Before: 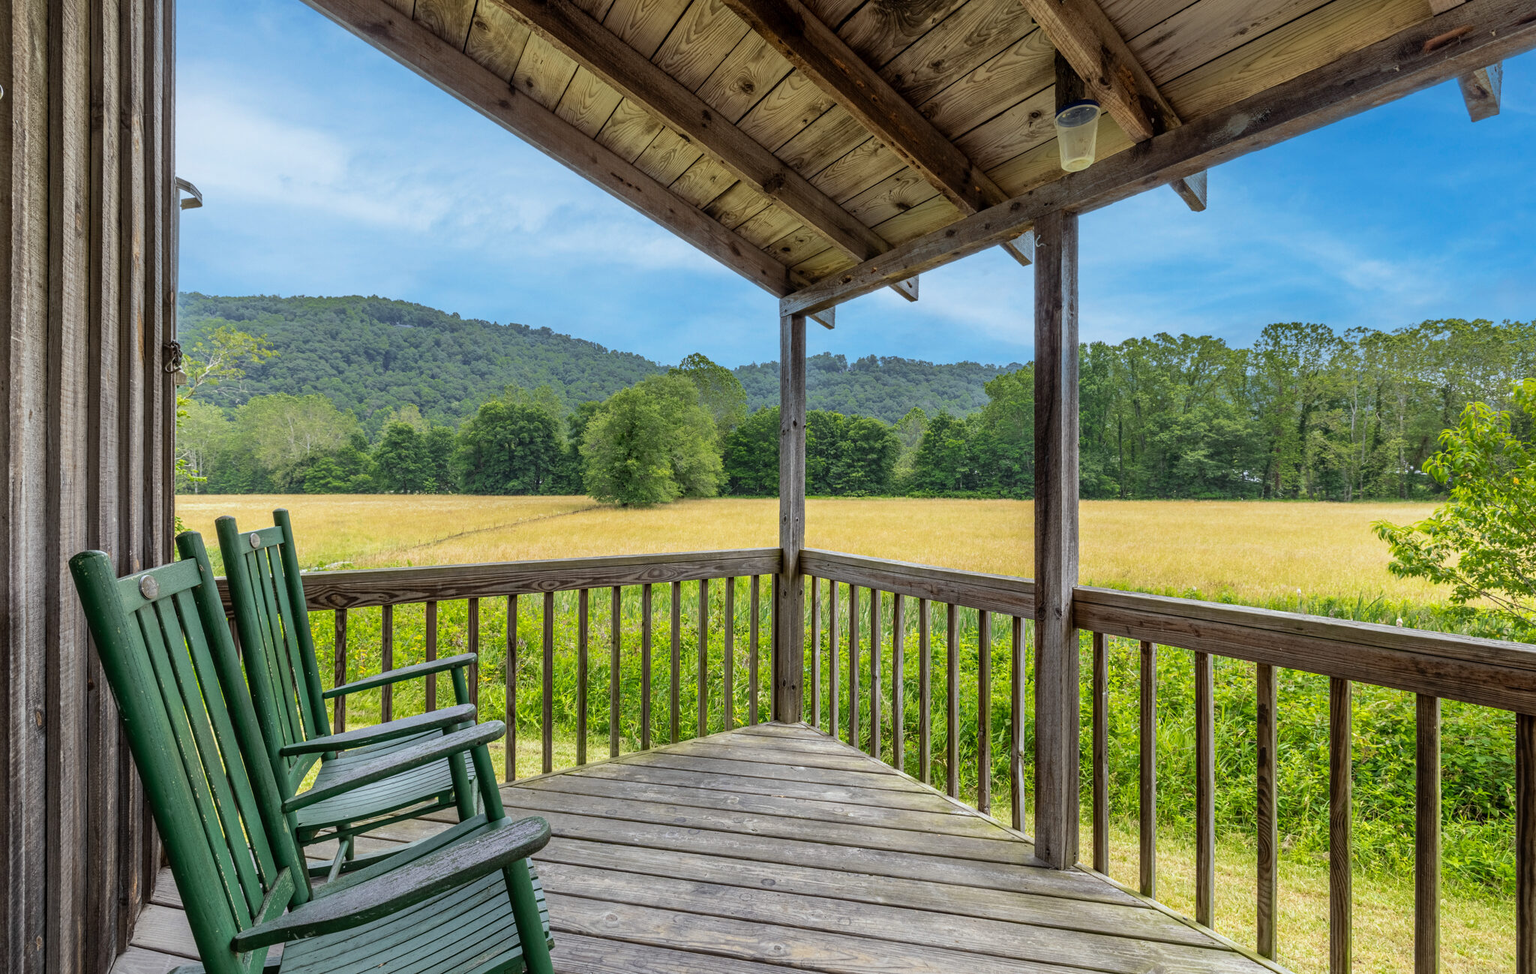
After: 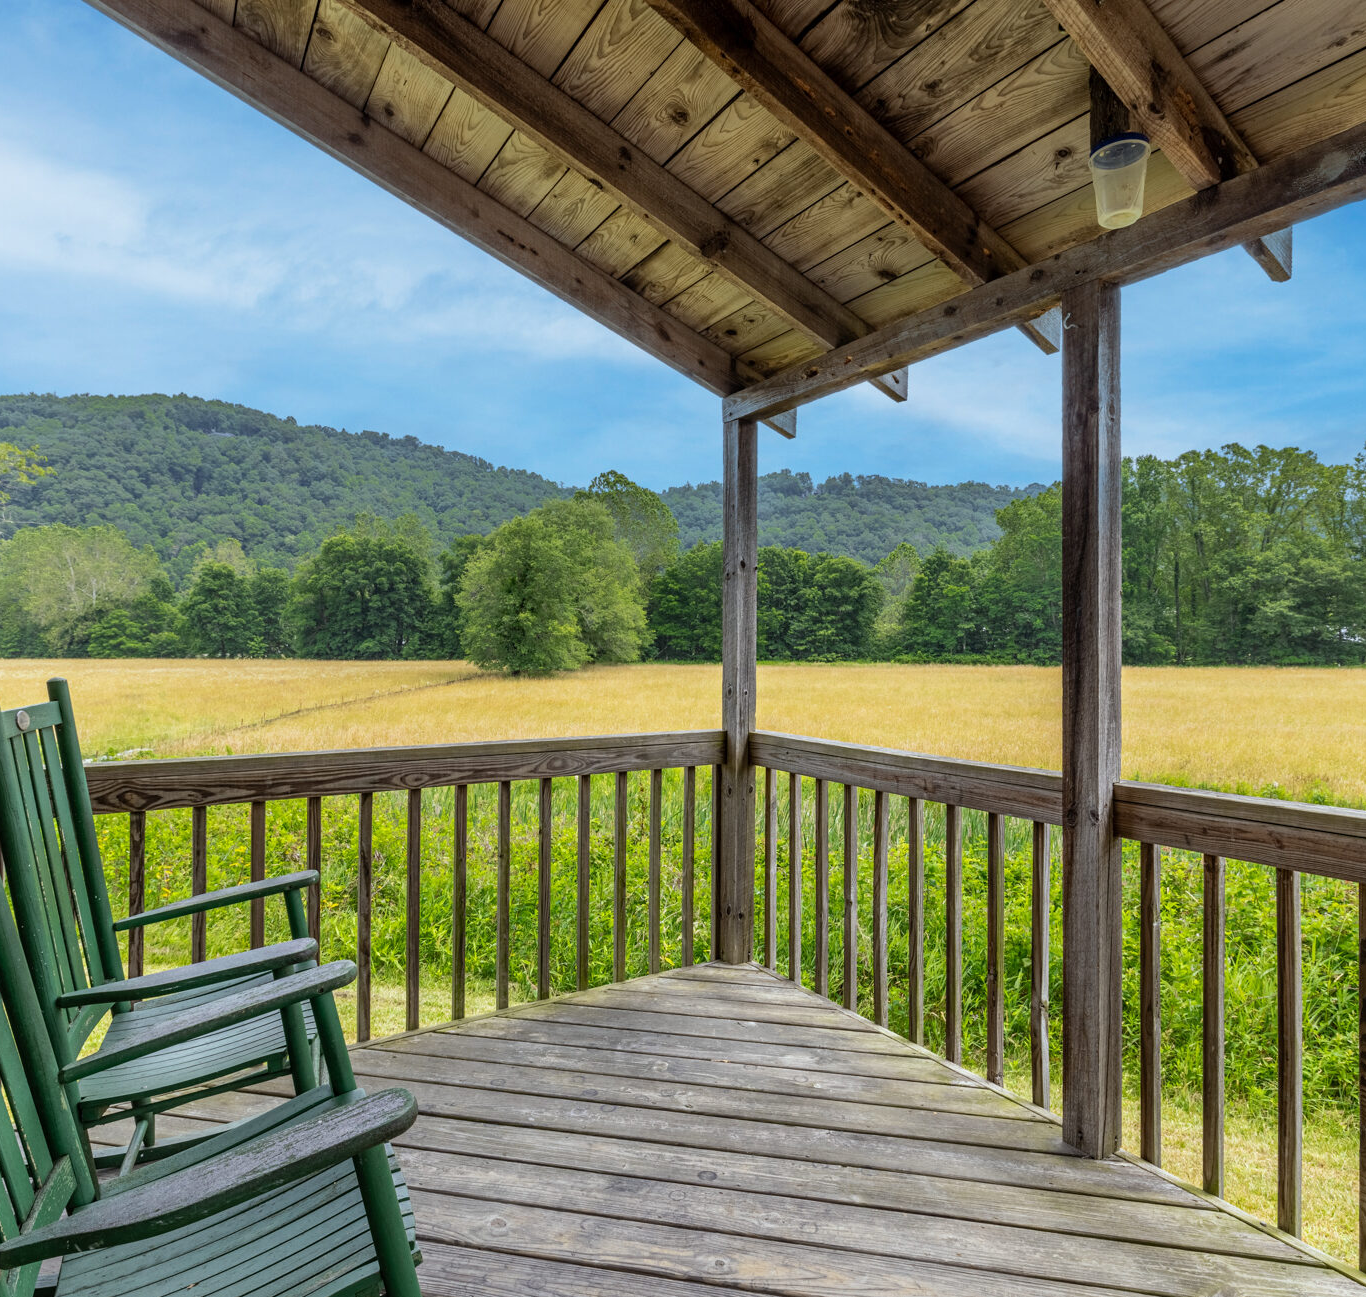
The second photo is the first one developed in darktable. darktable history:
crop and rotate: left 15.5%, right 17.756%
